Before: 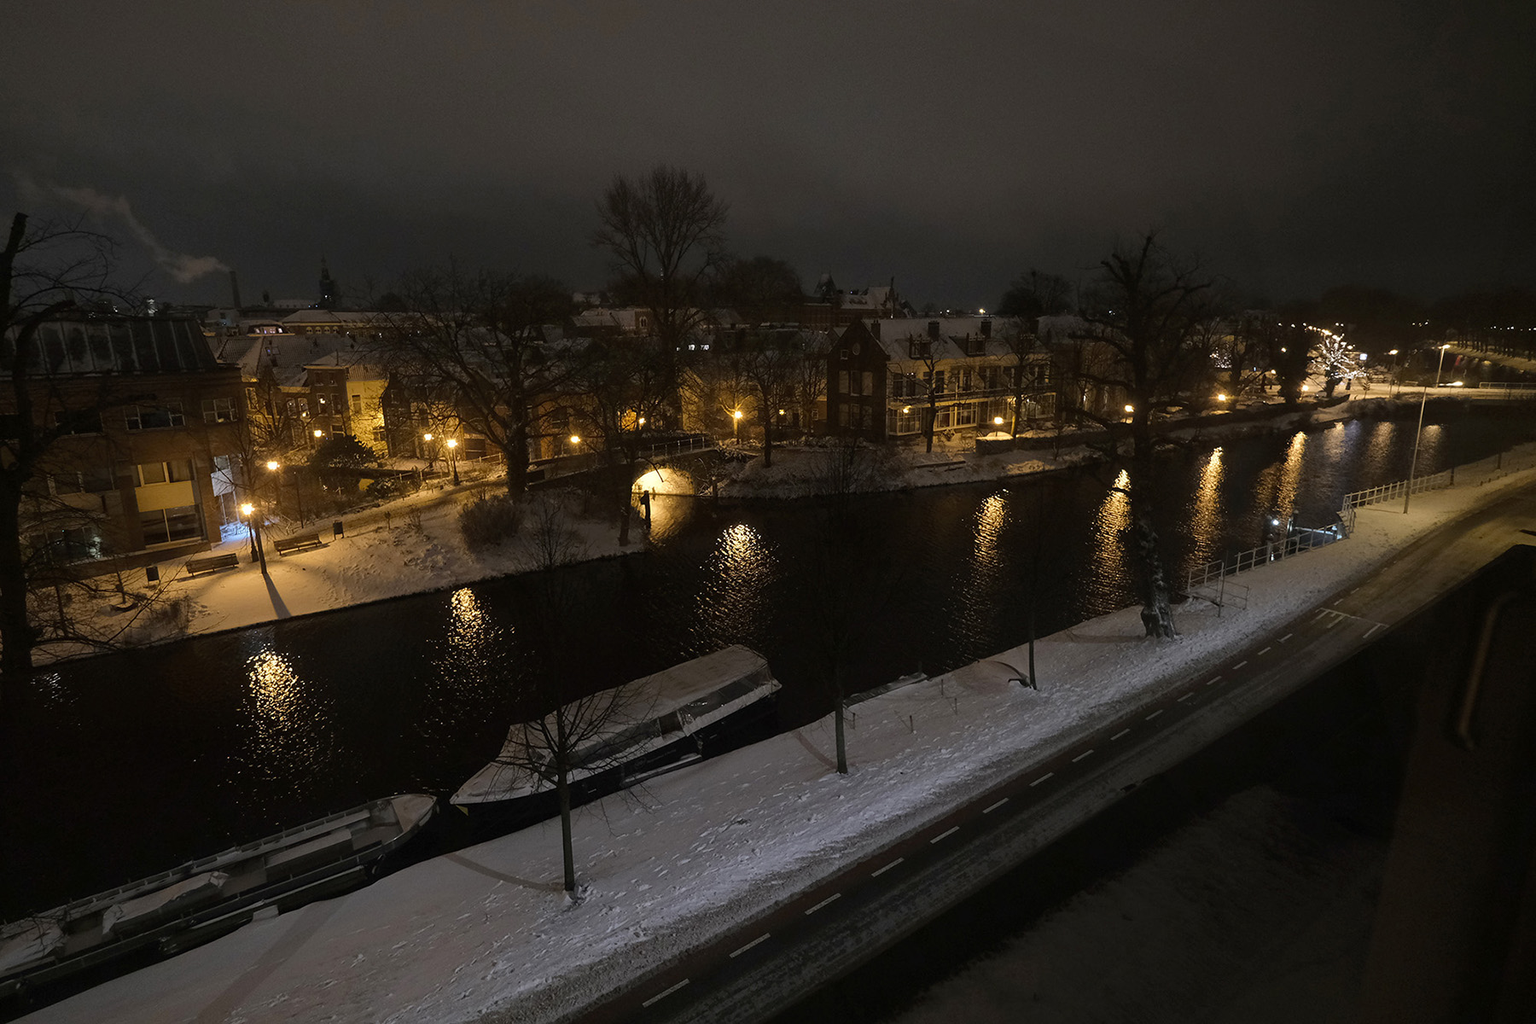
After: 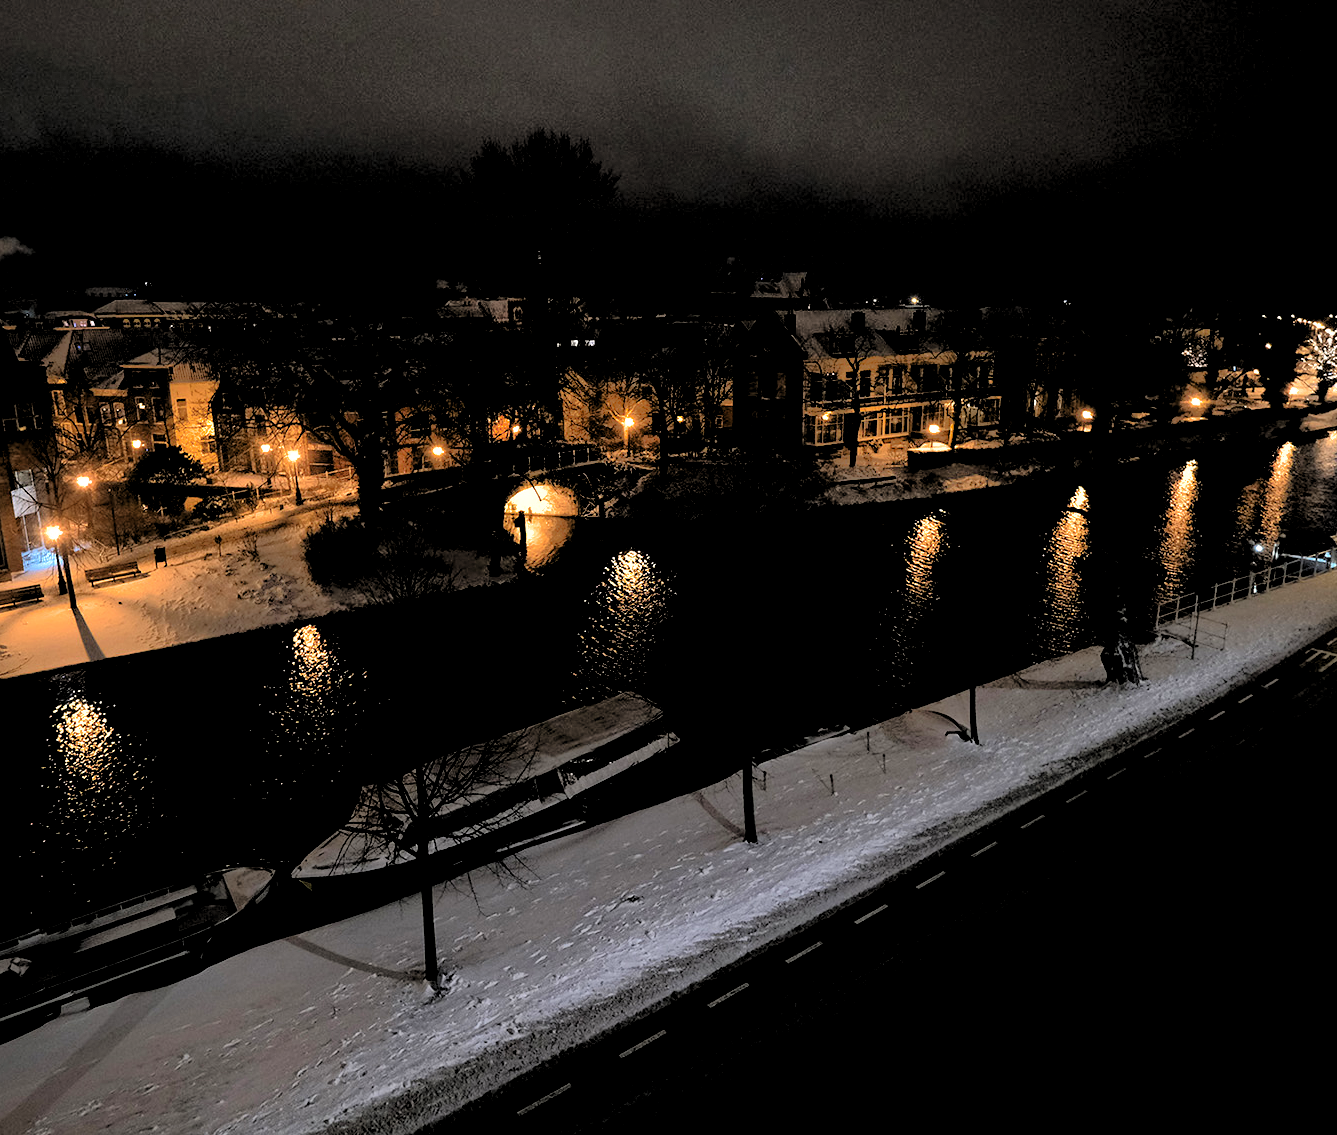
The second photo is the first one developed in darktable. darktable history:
levels: levels [0.062, 0.494, 0.925]
exposure: exposure 0.602 EV, compensate highlight preservation false
crop and rotate: left 13.154%, top 5.374%, right 12.525%
shadows and highlights: on, module defaults
color zones: curves: ch1 [(0.263, 0.53) (0.376, 0.287) (0.487, 0.512) (0.748, 0.547) (1, 0.513)]; ch2 [(0.262, 0.45) (0.751, 0.477)]
filmic rgb: black relative exposure -5.08 EV, white relative exposure 3.98 EV, hardness 2.88, contrast 1.495, color science v6 (2022)
